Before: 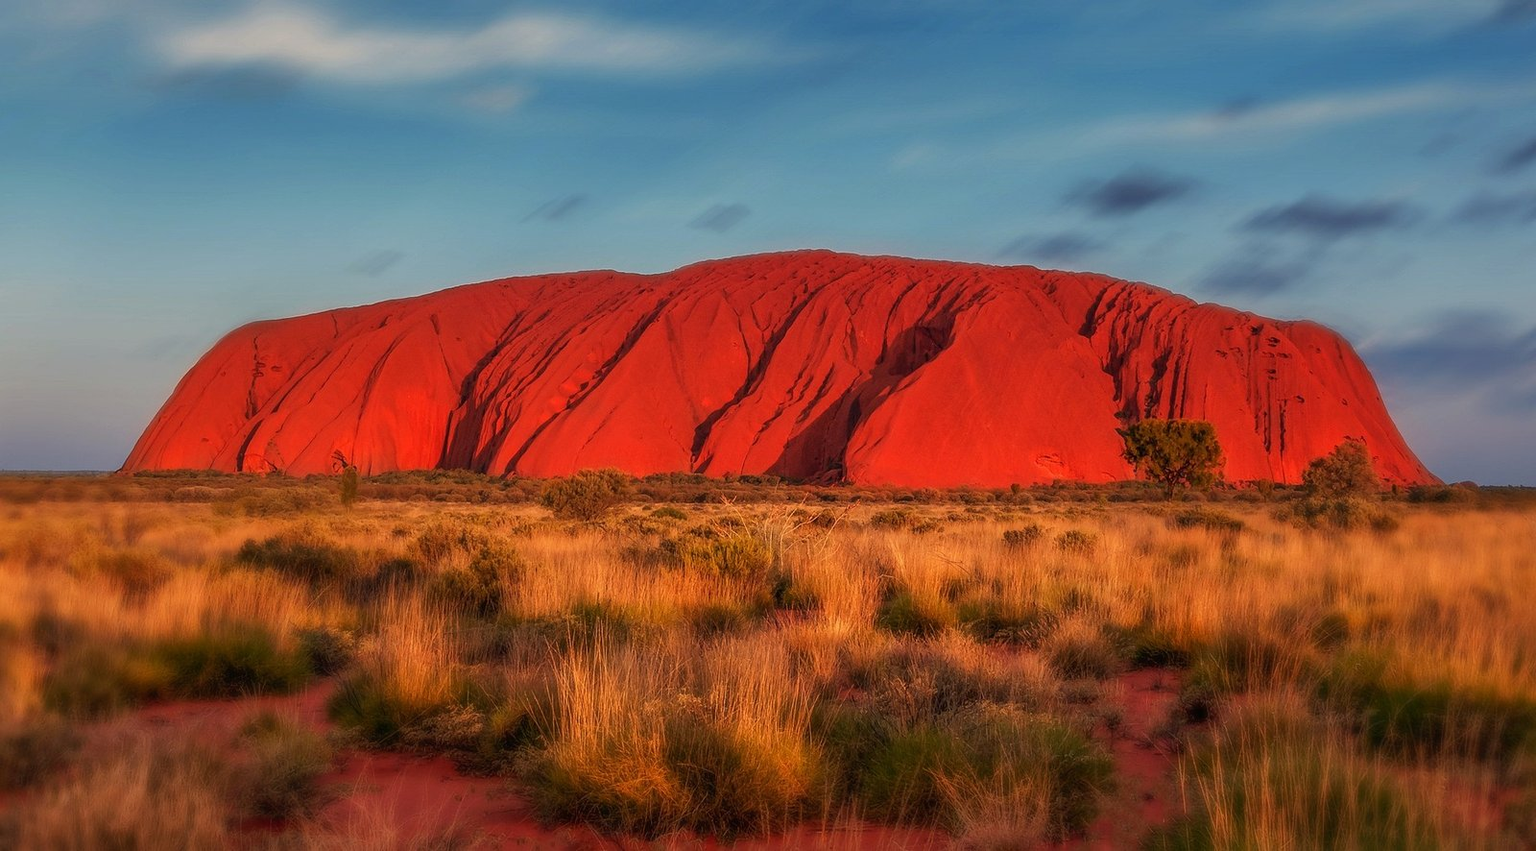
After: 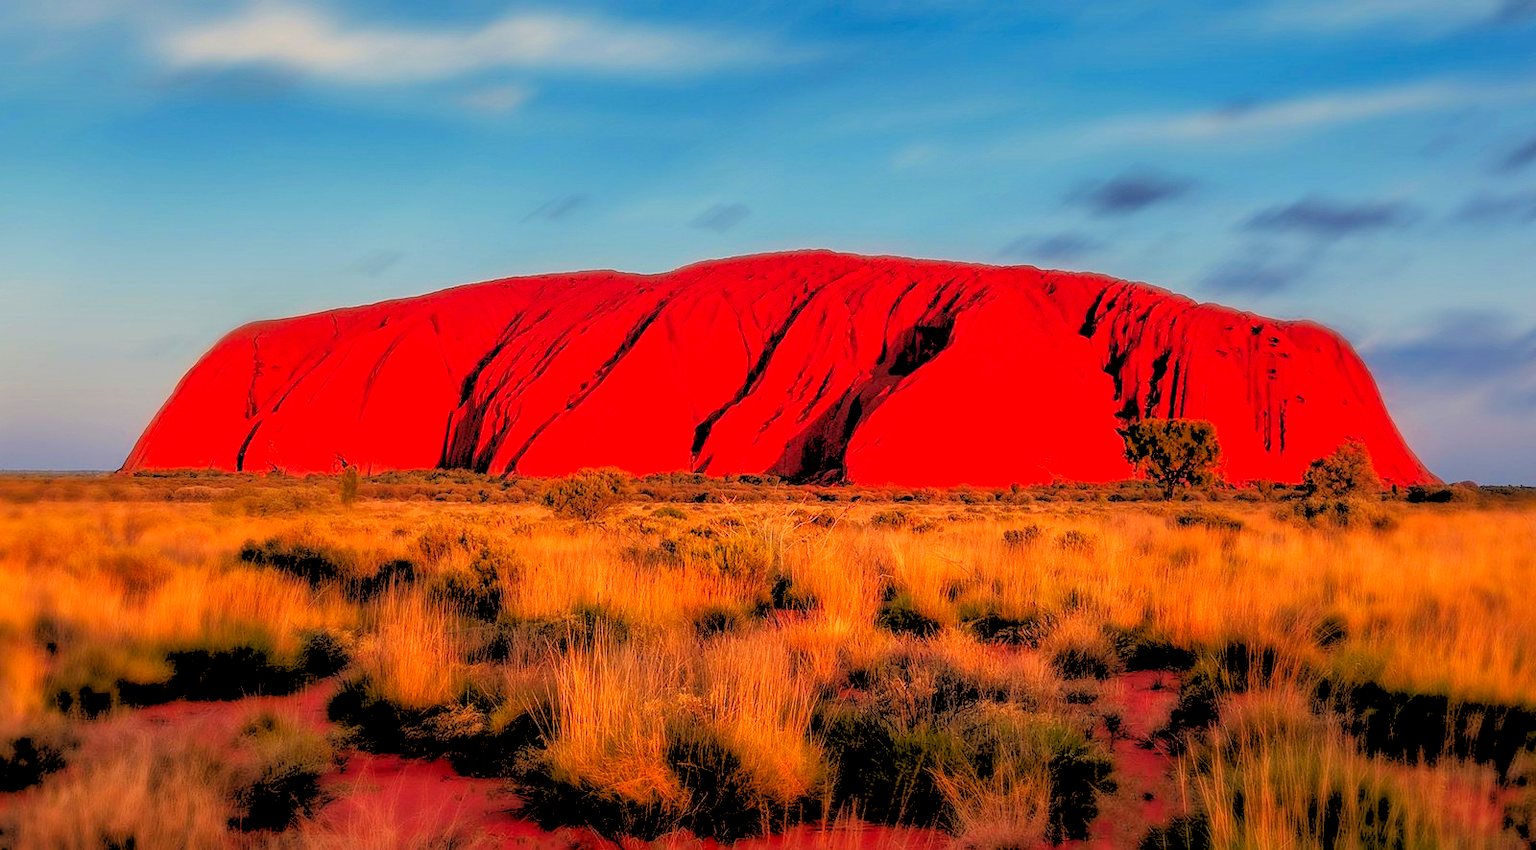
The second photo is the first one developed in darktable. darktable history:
color zones: curves: ch0 [(0, 0.613) (0.01, 0.613) (0.245, 0.448) (0.498, 0.529) (0.642, 0.665) (0.879, 0.777) (0.99, 0.613)]; ch1 [(0, 0) (0.143, 0) (0.286, 0) (0.429, 0) (0.571, 0) (0.714, 0) (0.857, 0)], mix -121.96%
rgb levels: levels [[0.027, 0.429, 0.996], [0, 0.5, 1], [0, 0.5, 1]]
white balance: emerald 1
